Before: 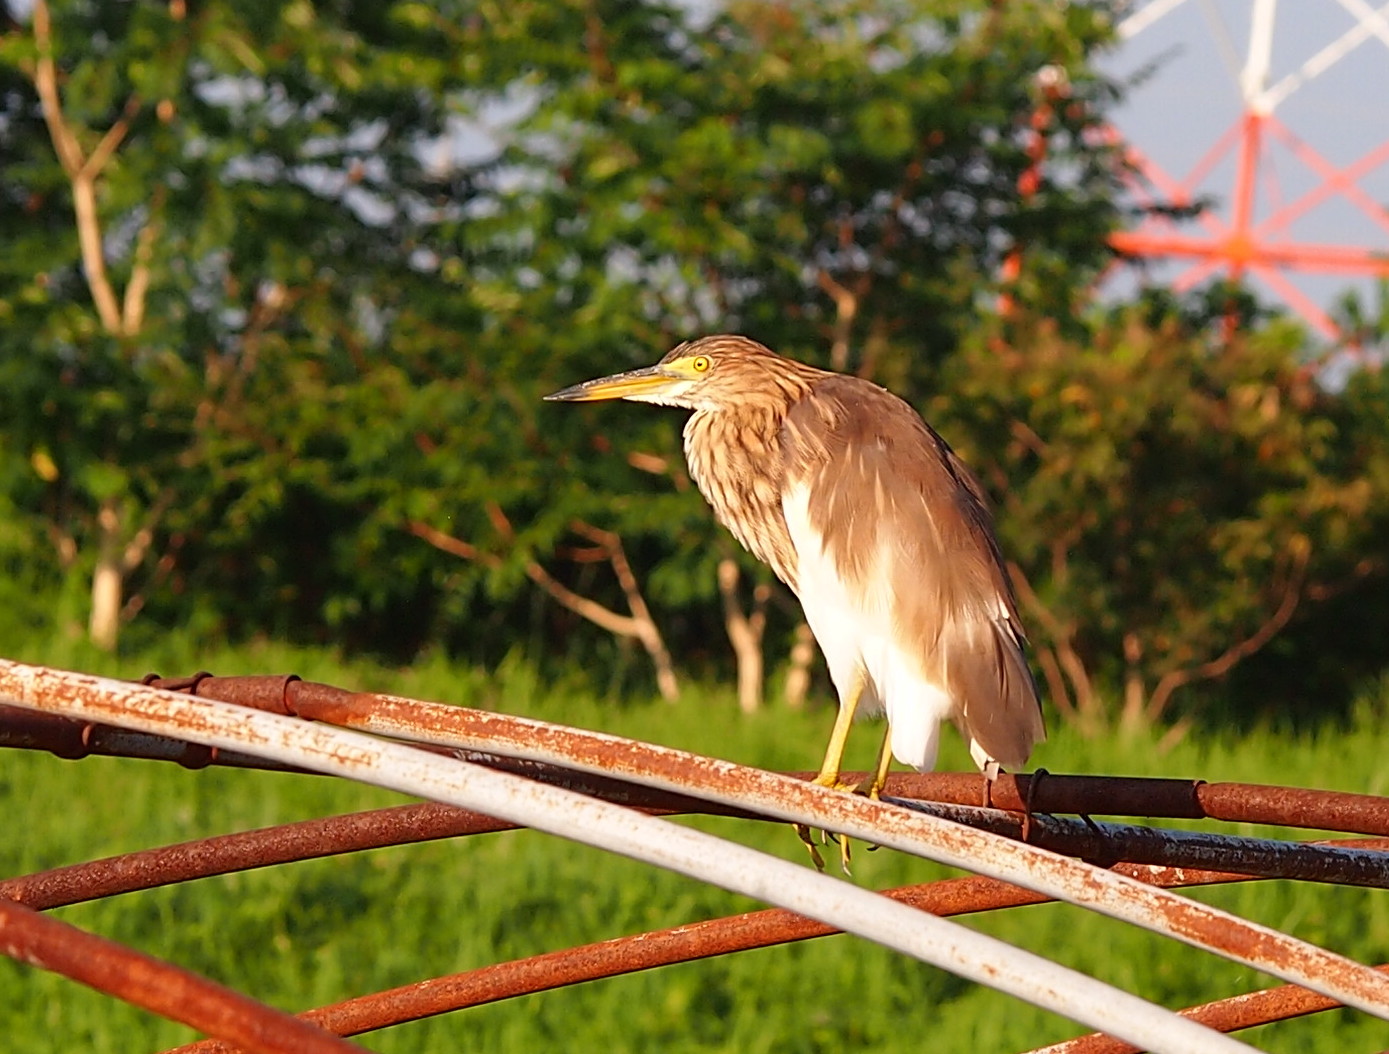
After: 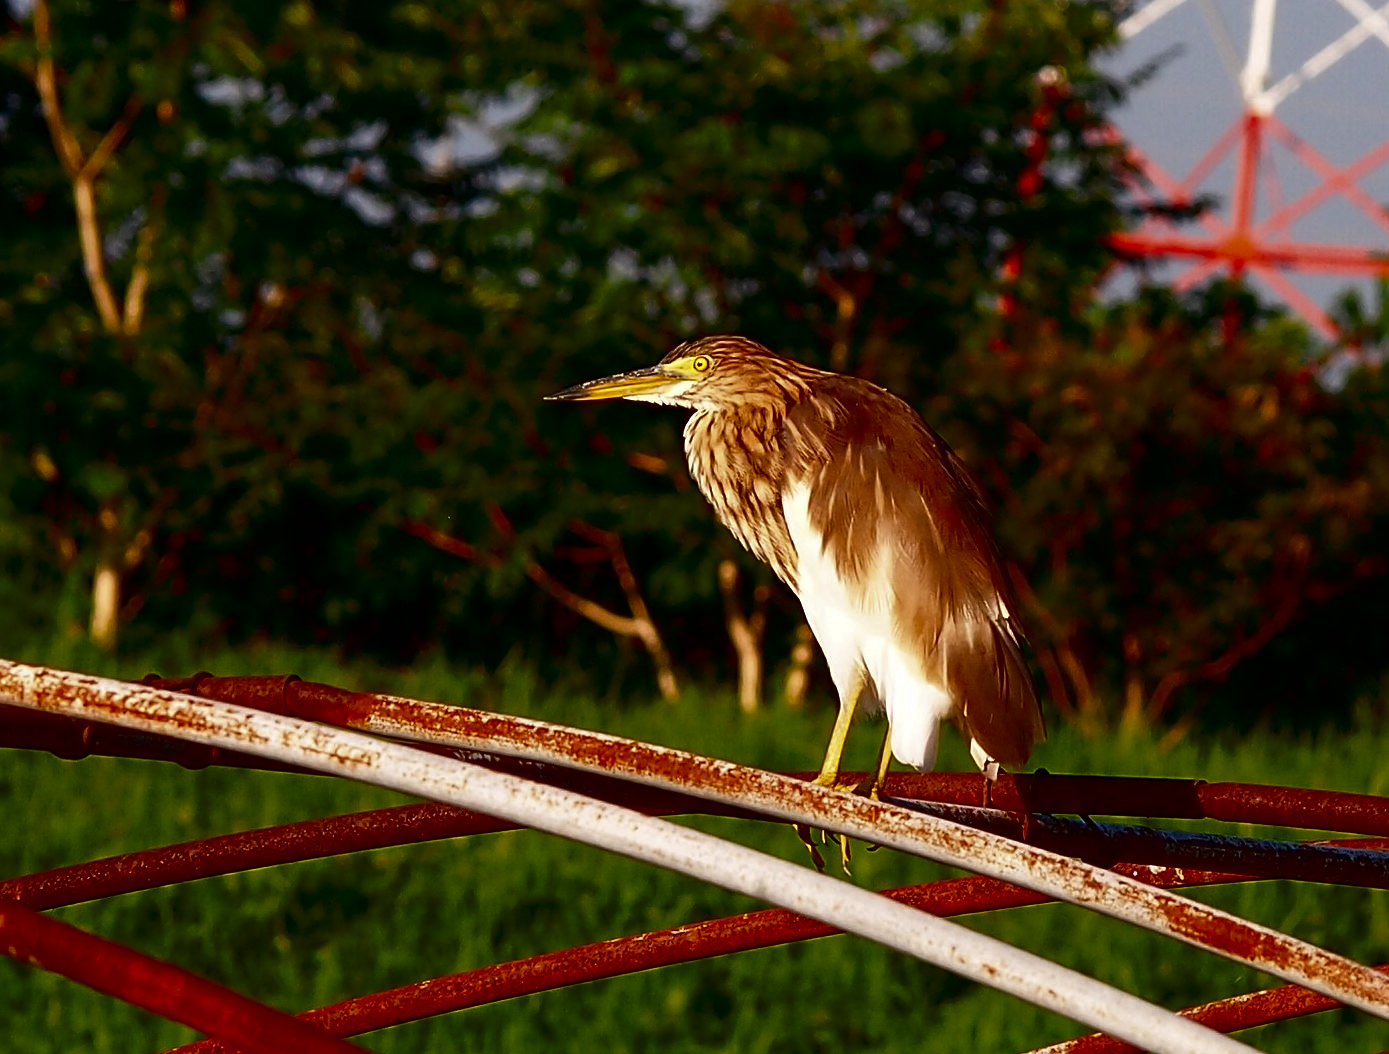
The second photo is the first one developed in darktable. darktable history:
contrast brightness saturation: contrast 0.089, brightness -0.607, saturation 0.173
sharpen: radius 0.997
